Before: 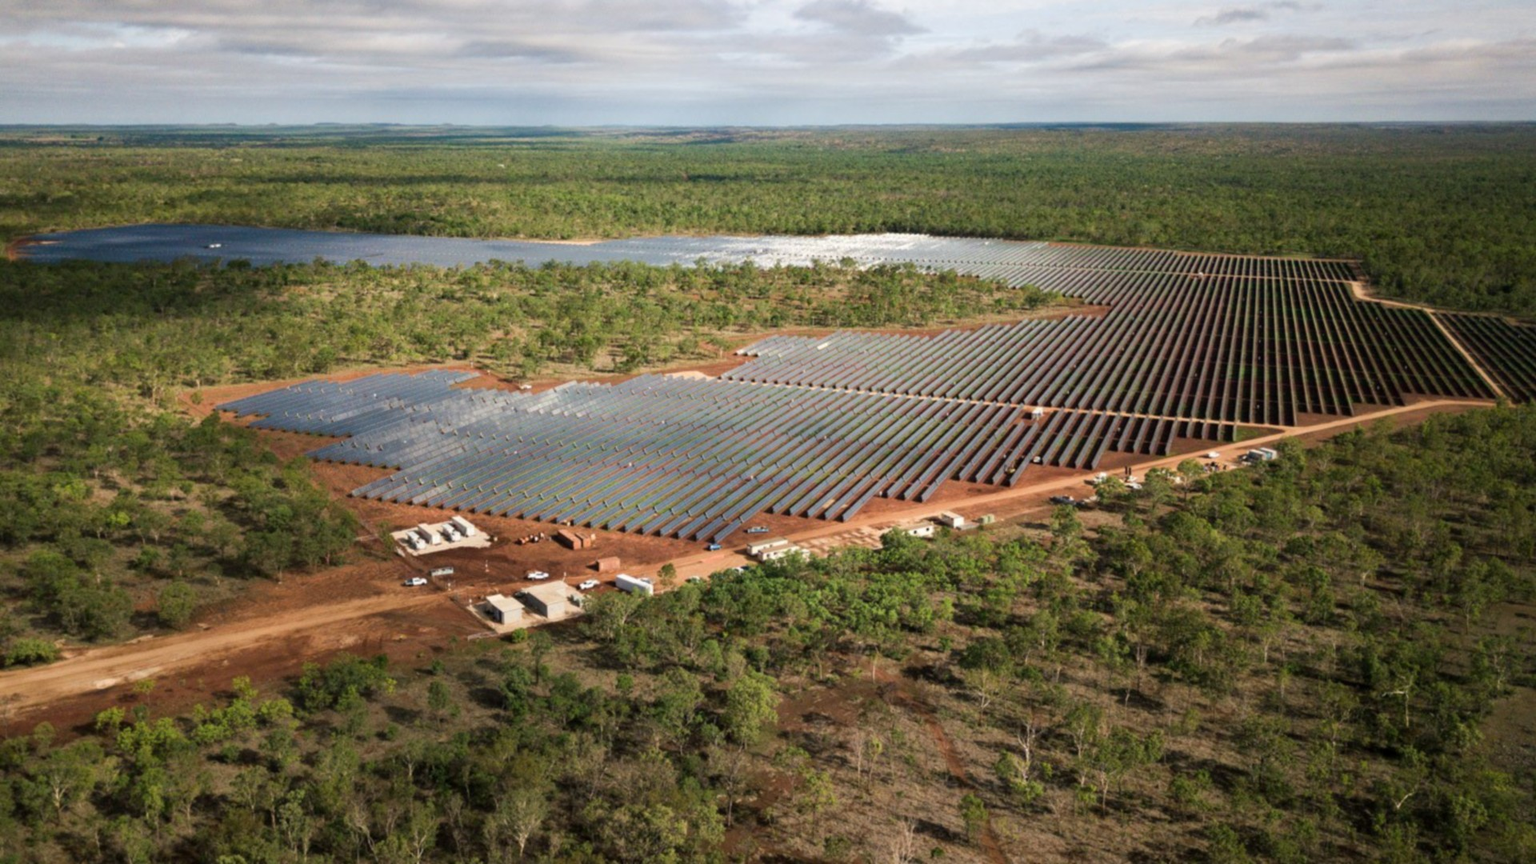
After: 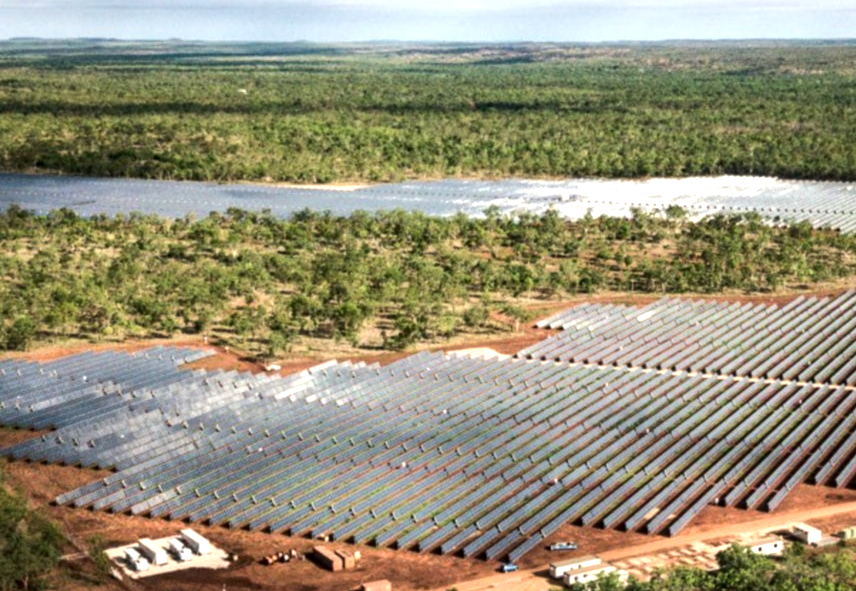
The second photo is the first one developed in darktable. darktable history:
local contrast: detail 130%
crop: left 20.031%, top 10.808%, right 35.361%, bottom 34.398%
tone equalizer: -8 EV -0.757 EV, -7 EV -0.729 EV, -6 EV -0.59 EV, -5 EV -0.409 EV, -3 EV 0.397 EV, -2 EV 0.6 EV, -1 EV 0.68 EV, +0 EV 0.754 EV, edges refinement/feathering 500, mask exposure compensation -1.57 EV, preserve details no
